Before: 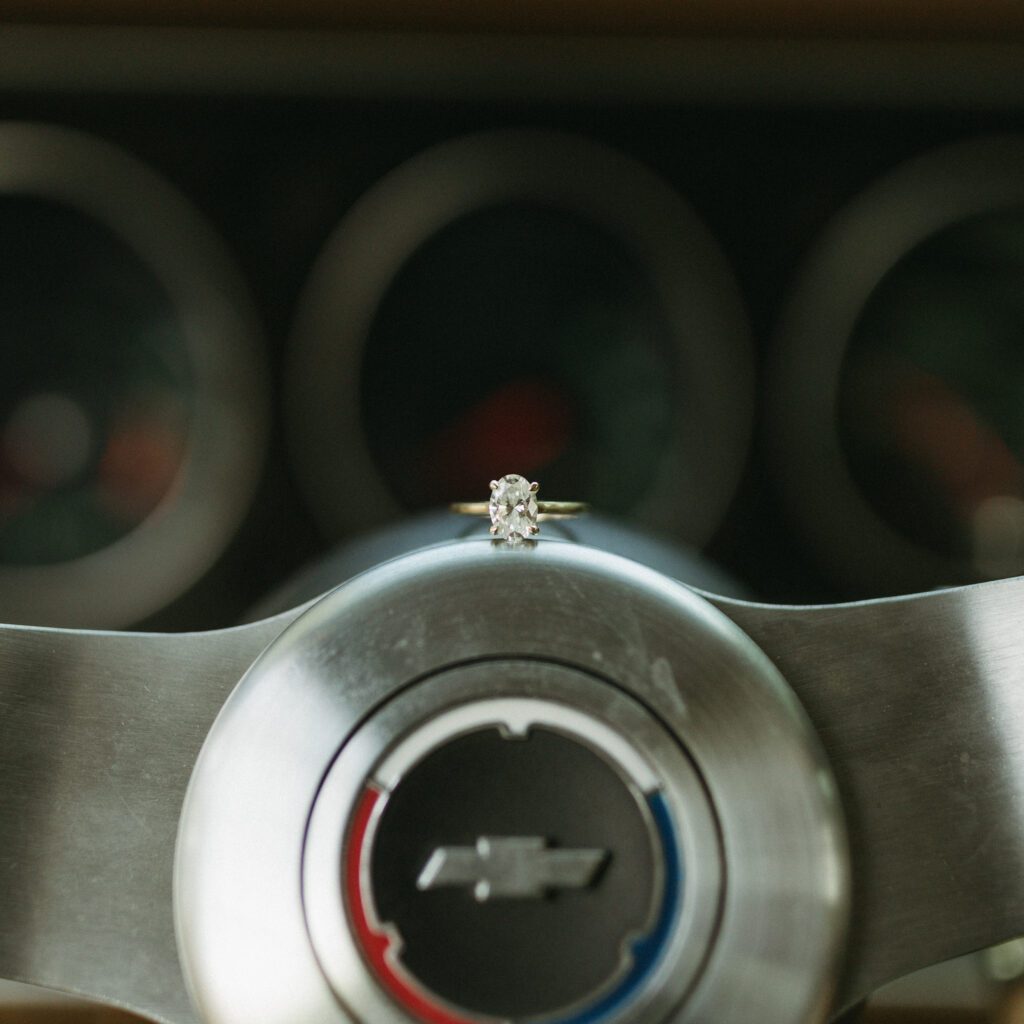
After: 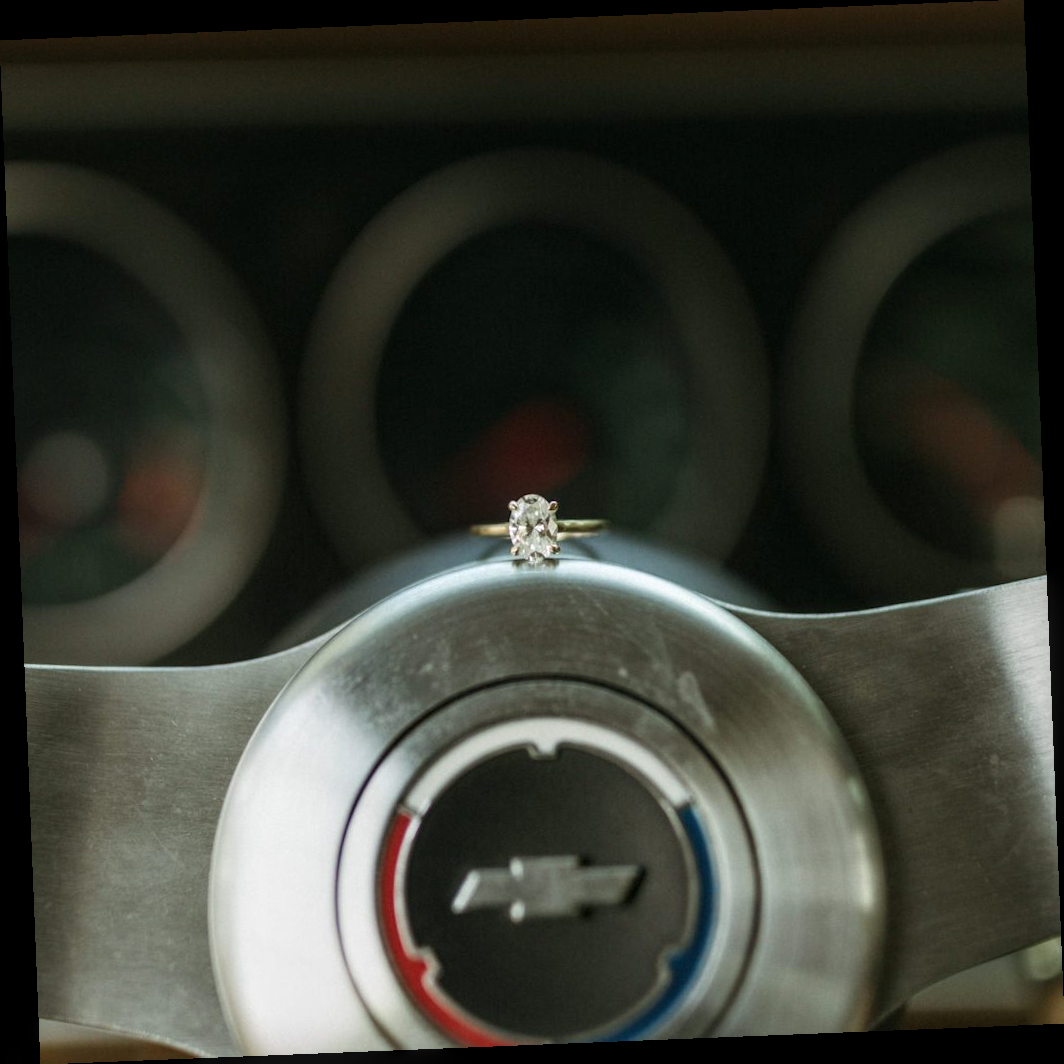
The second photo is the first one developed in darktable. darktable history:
rotate and perspective: rotation -2.29°, automatic cropping off
local contrast: detail 130%
shadows and highlights: shadows -21.3, highlights 100, soften with gaussian
